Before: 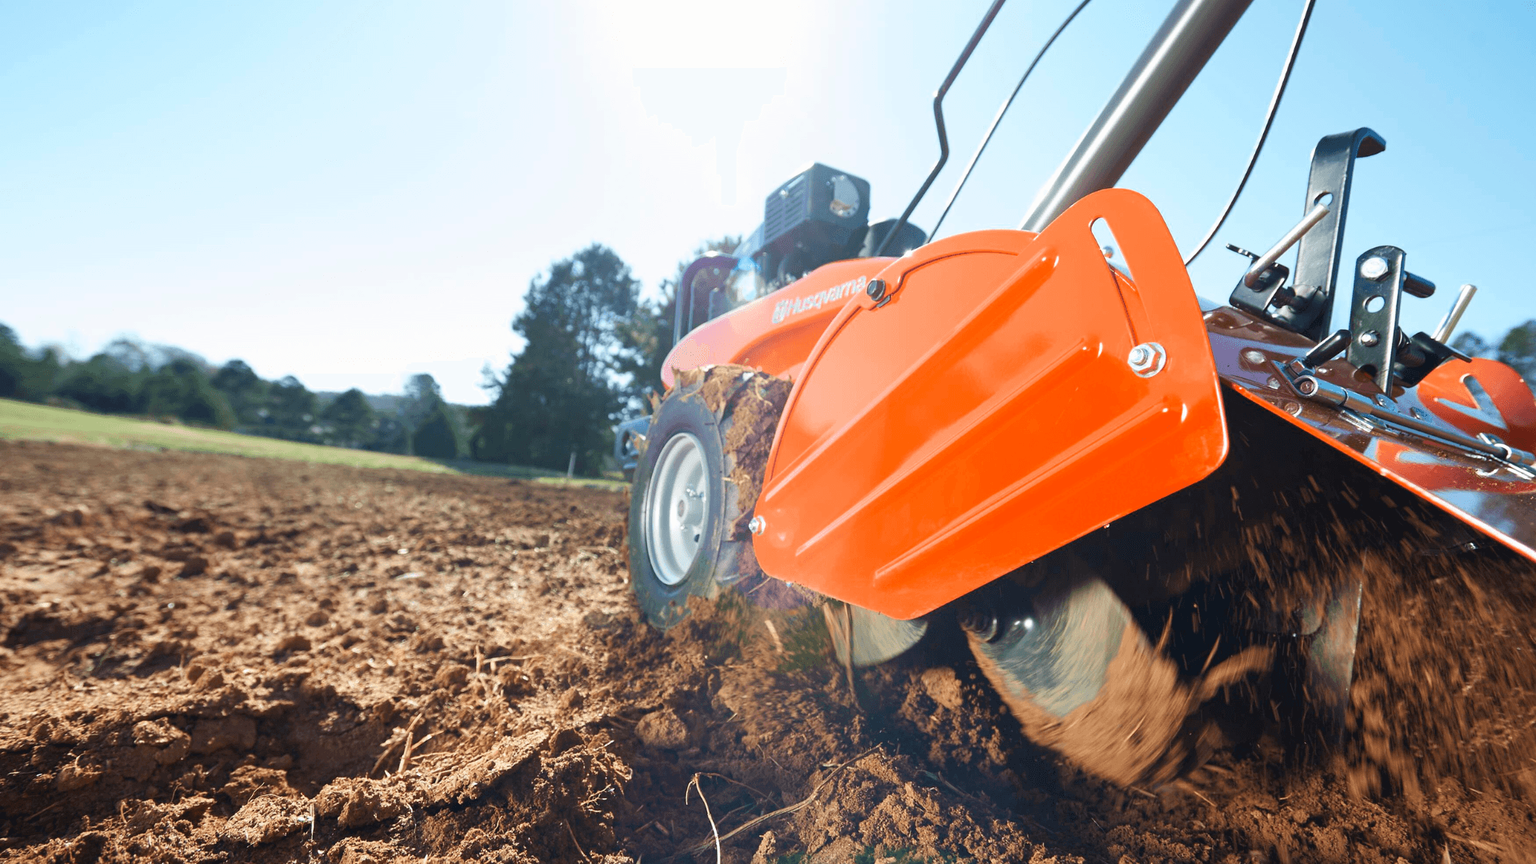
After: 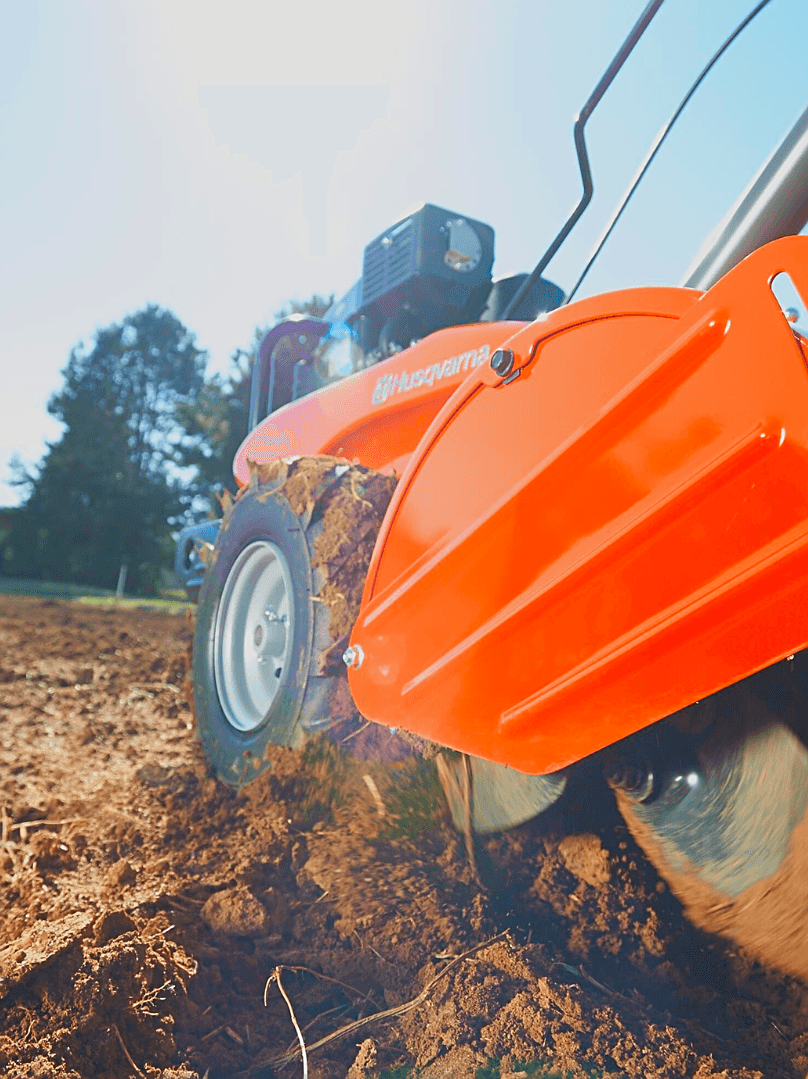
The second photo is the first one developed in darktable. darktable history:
sharpen: on, module defaults
crop: left 30.906%, right 26.966%
contrast brightness saturation: contrast -0.203, saturation 0.186
